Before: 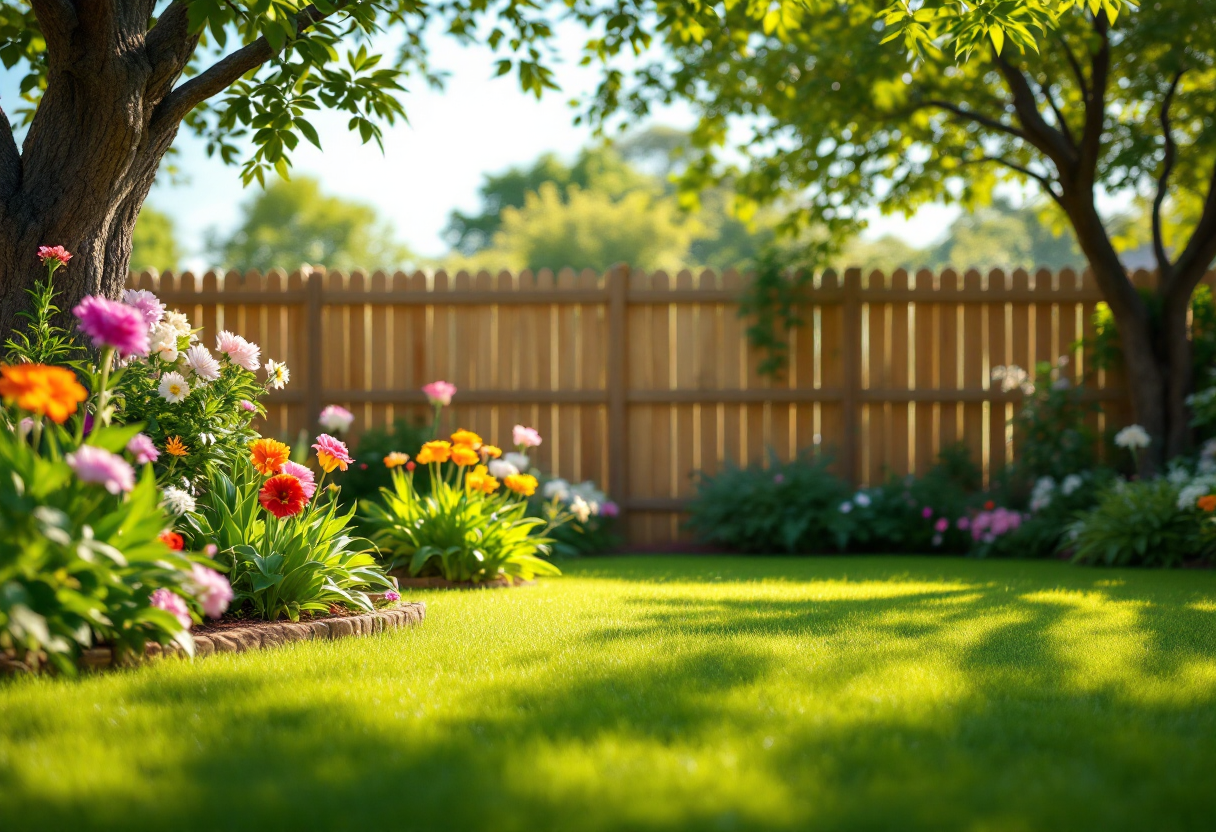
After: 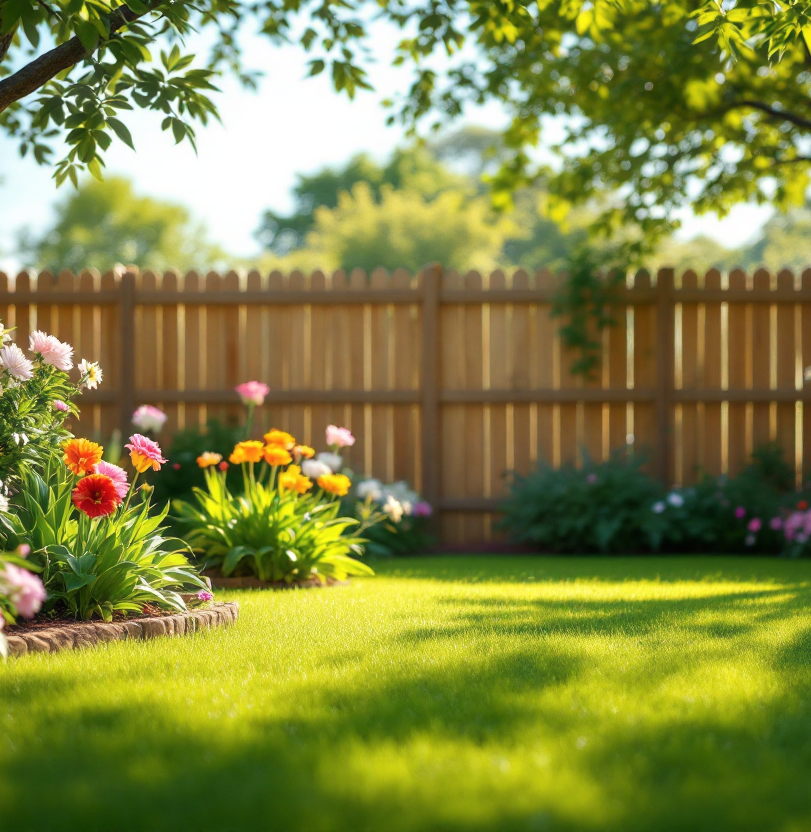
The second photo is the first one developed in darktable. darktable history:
crop and rotate: left 15.446%, right 17.836%
haze removal: strength -0.05
